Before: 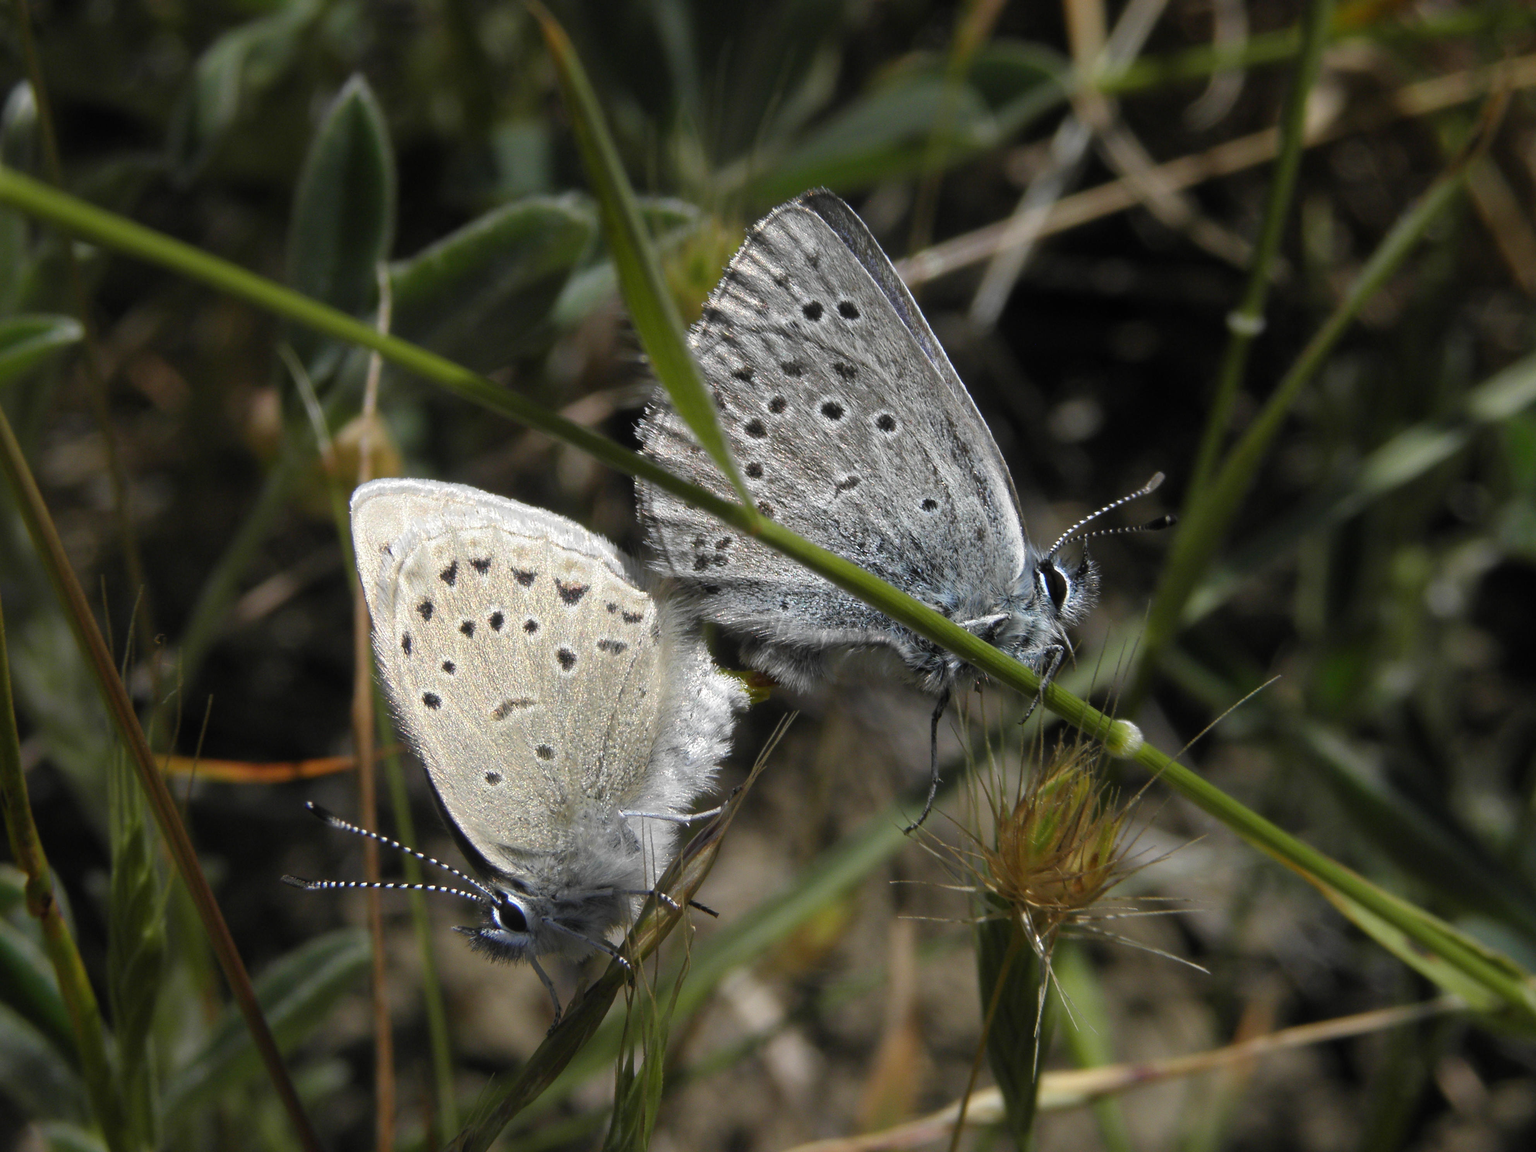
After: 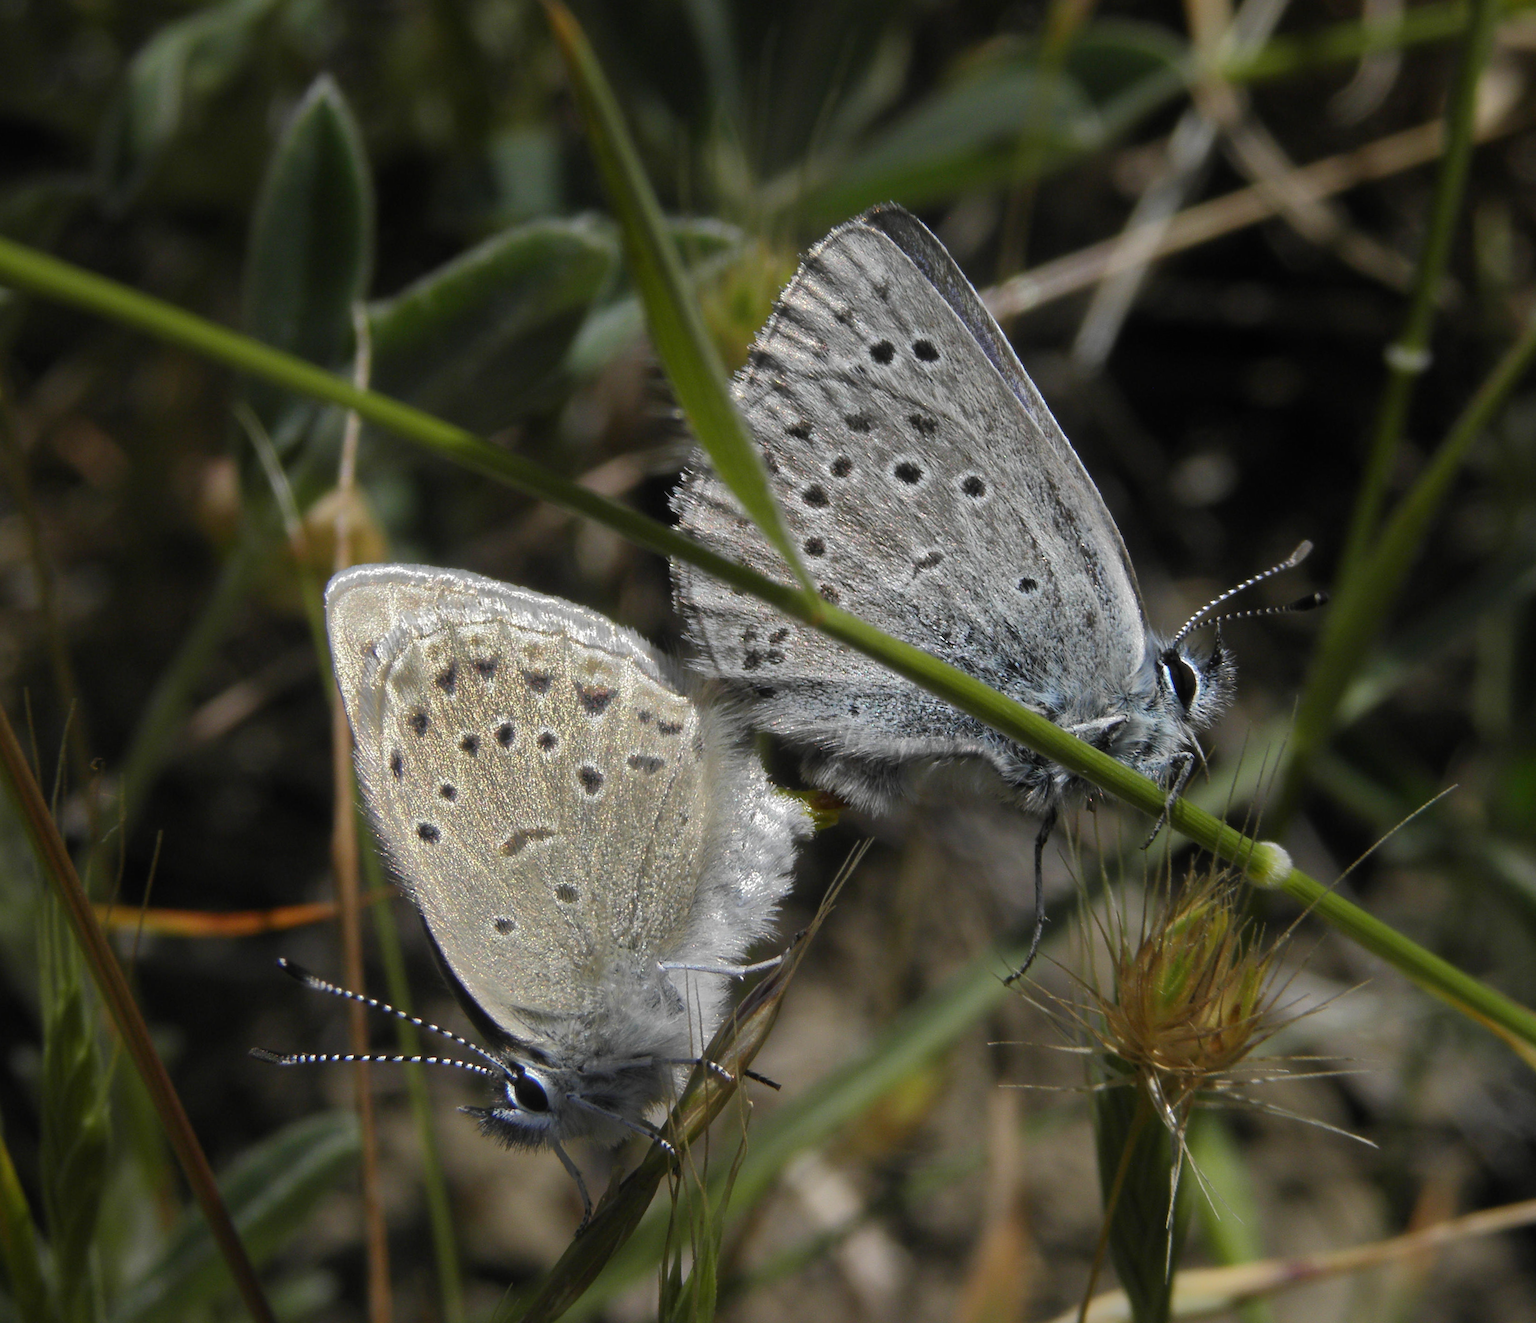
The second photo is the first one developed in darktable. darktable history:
sharpen: radius 5.325, amount 0.312, threshold 26.433
crop and rotate: angle 1°, left 4.281%, top 0.642%, right 11.383%, bottom 2.486%
shadows and highlights: shadows -19.91, highlights -73.15
